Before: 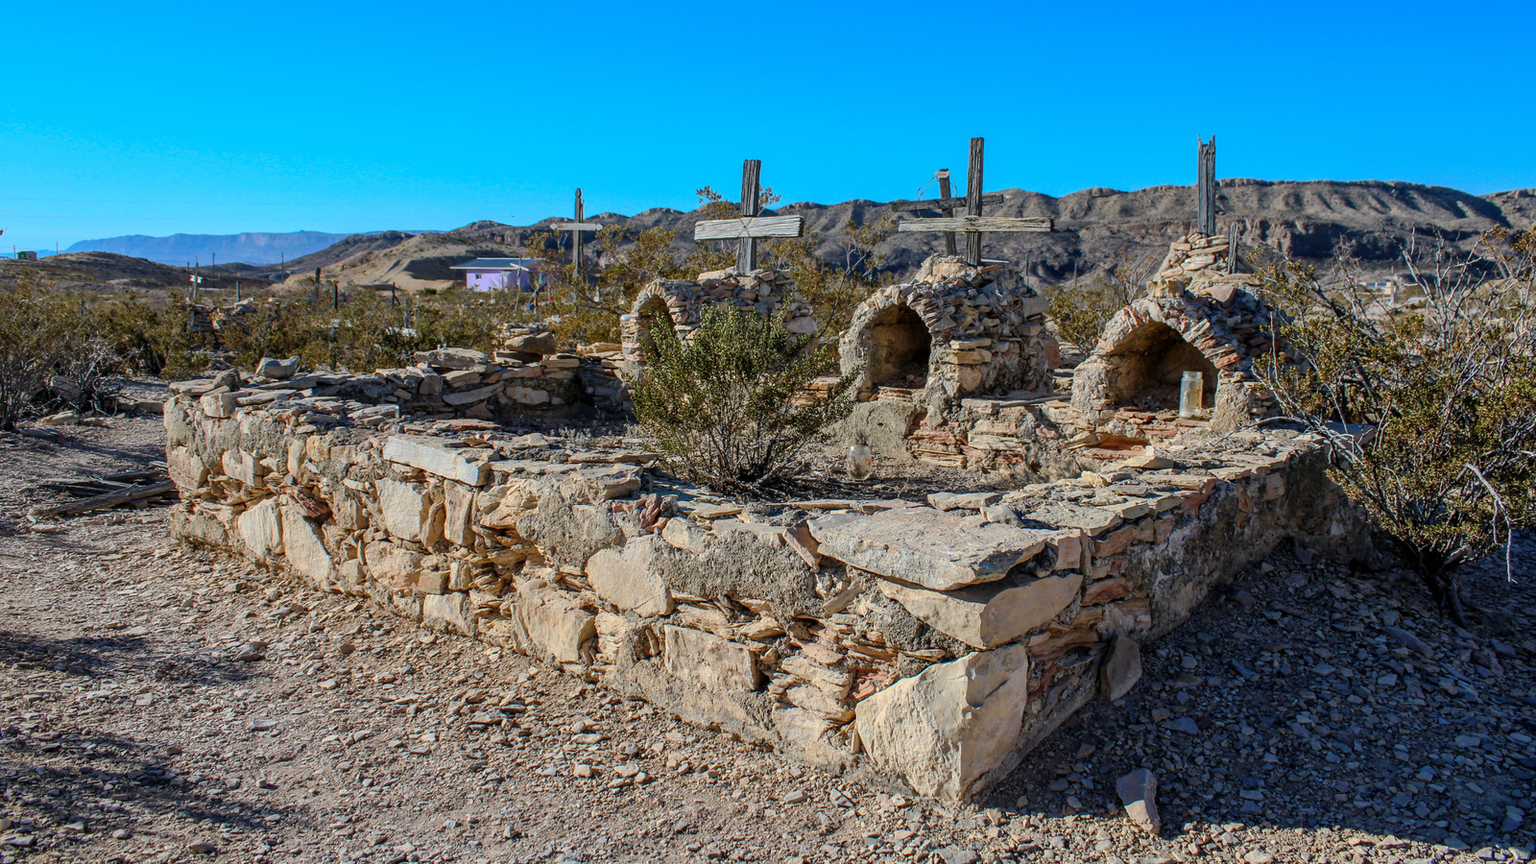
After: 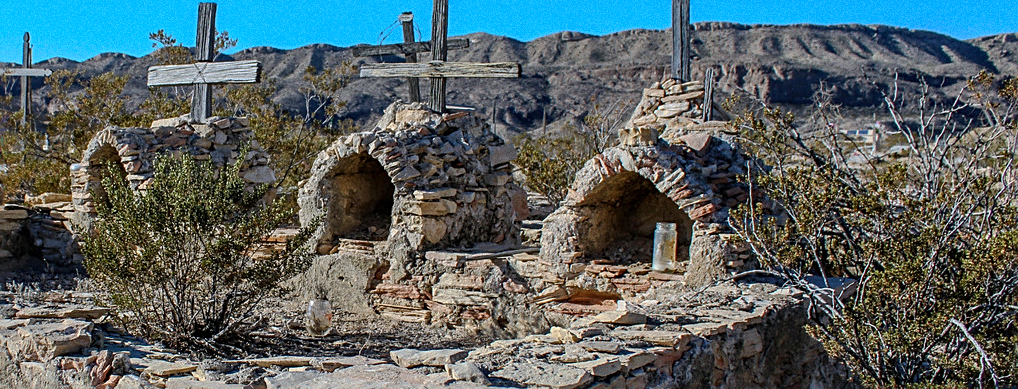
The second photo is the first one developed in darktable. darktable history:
crop: left 36.005%, top 18.293%, right 0.31%, bottom 38.444%
white balance: red 0.976, blue 1.04
grain: coarseness 0.09 ISO
sharpen: on, module defaults
